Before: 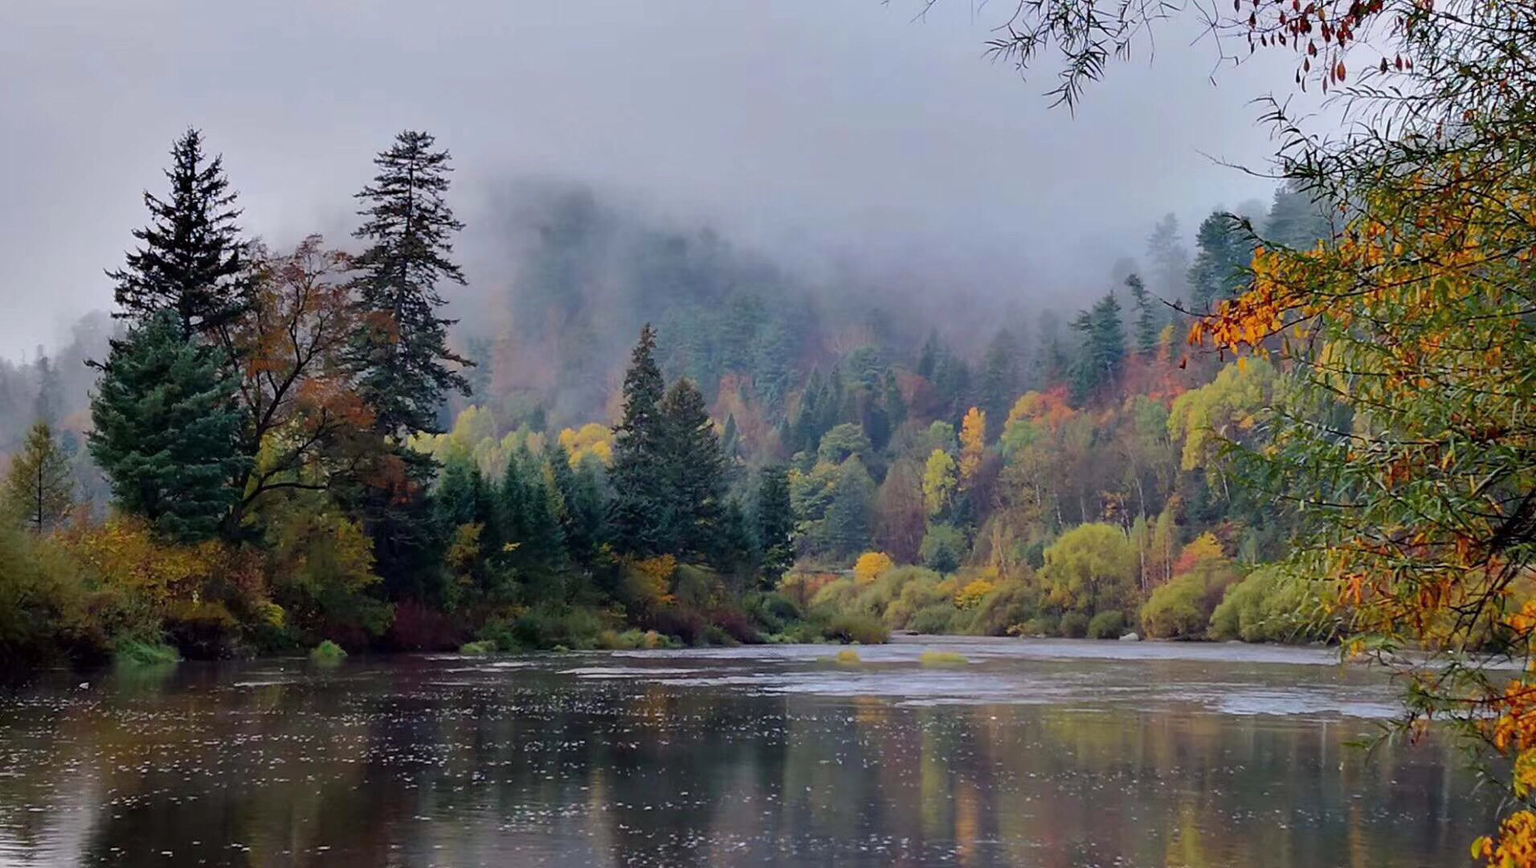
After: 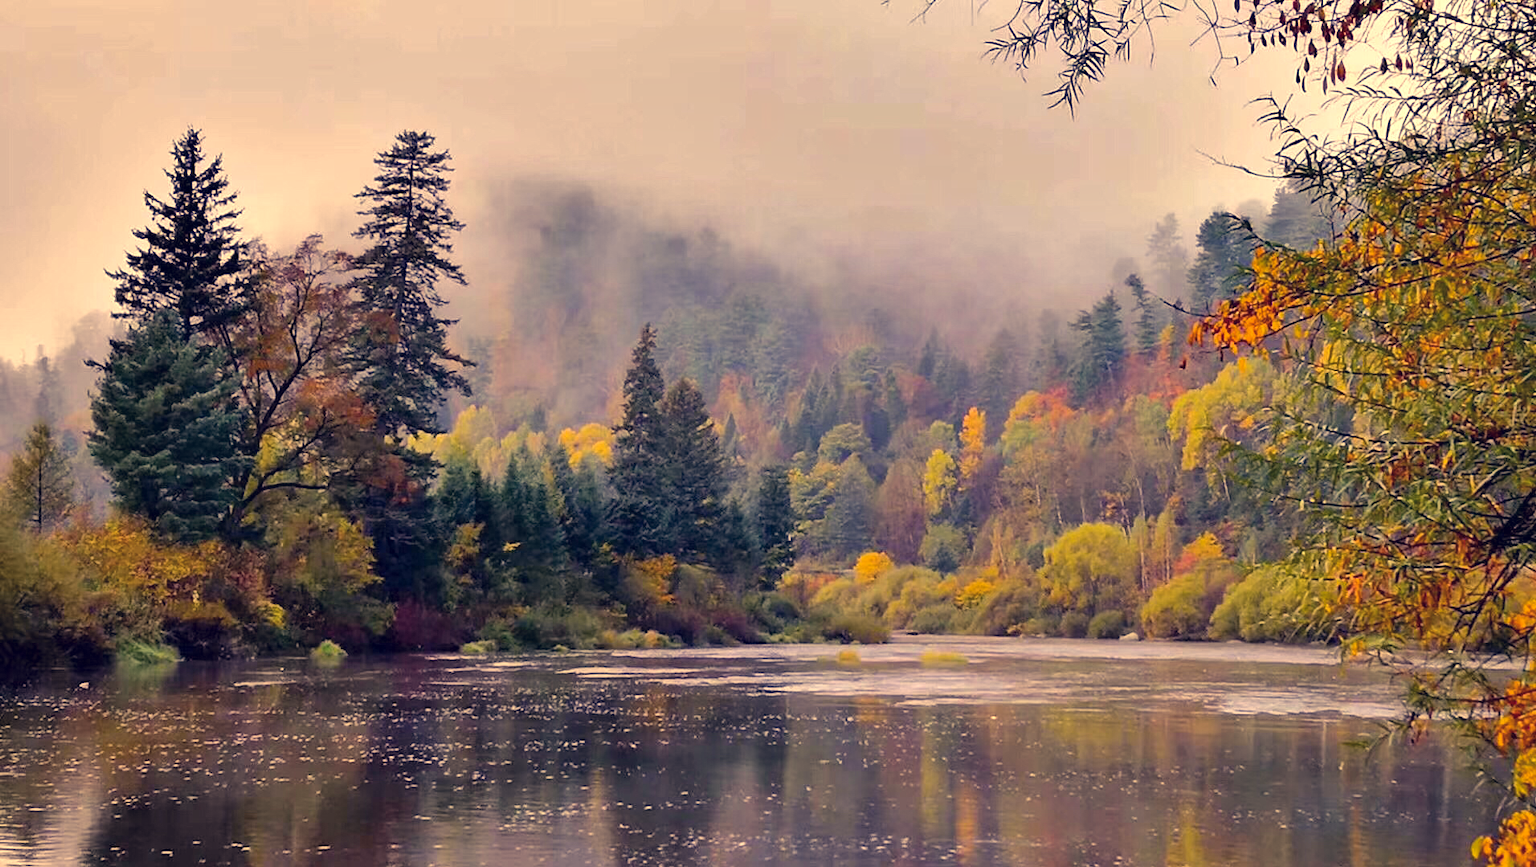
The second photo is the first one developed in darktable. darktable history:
shadows and highlights: shadows 47.65, highlights -41.75, soften with gaussian
exposure: black level correction 0, exposure 0.199 EV, compensate highlight preservation false
color correction: highlights a* 20.31, highlights b* 27.91, shadows a* 3.41, shadows b* -18.02, saturation 0.74
color balance rgb: highlights gain › chroma 8.076%, highlights gain › hue 84.9°, perceptual saturation grading › global saturation 25.225%, perceptual brilliance grading › global brilliance 10.682%
